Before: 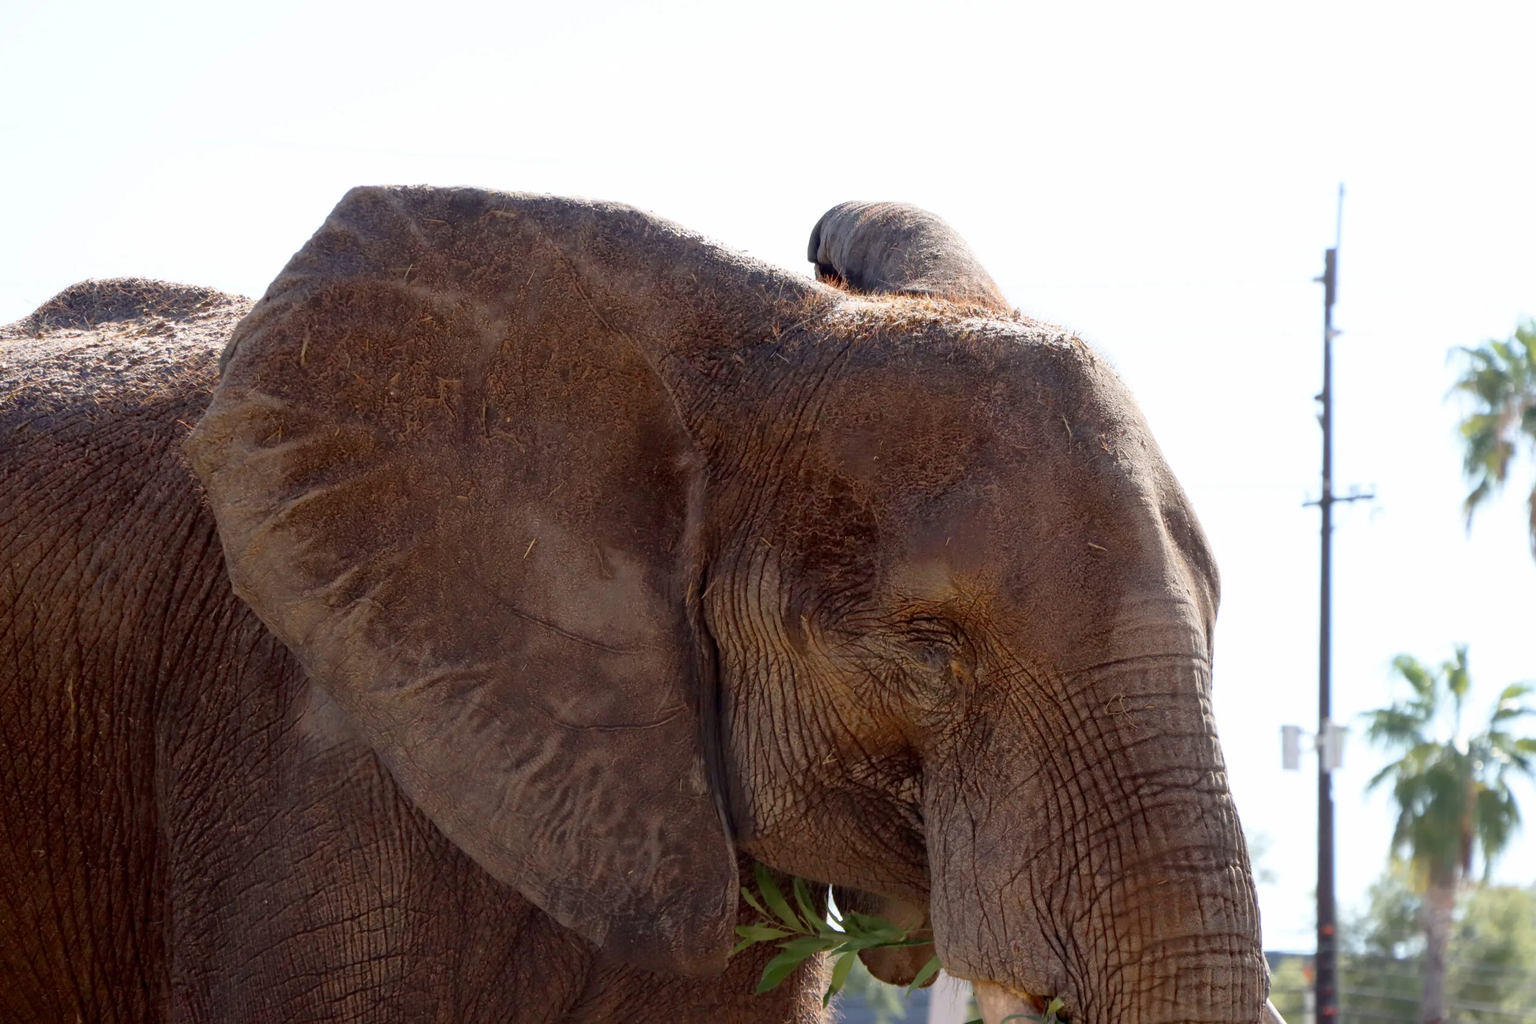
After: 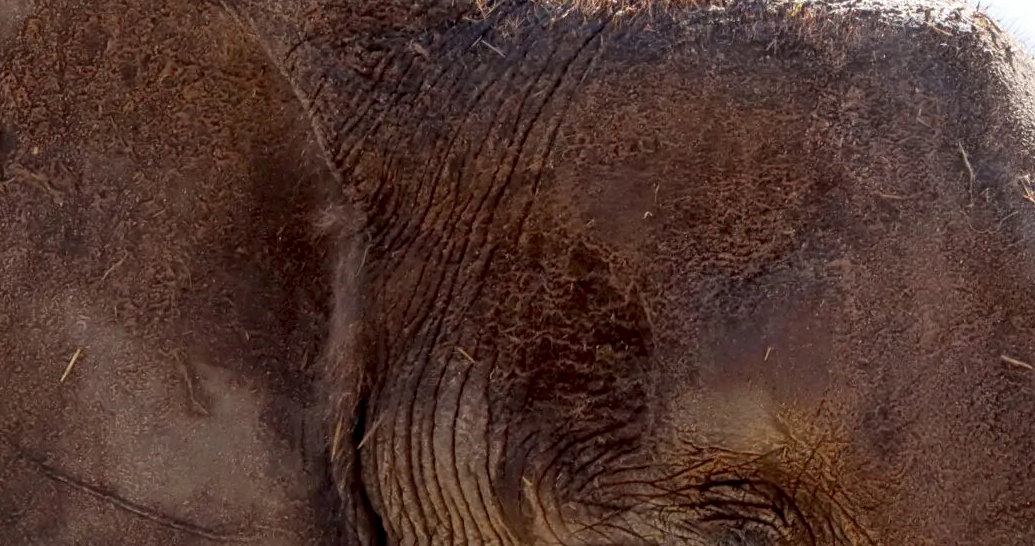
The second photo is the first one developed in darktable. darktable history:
crop: left 31.751%, top 32.172%, right 27.8%, bottom 35.83%
local contrast: detail 130%
